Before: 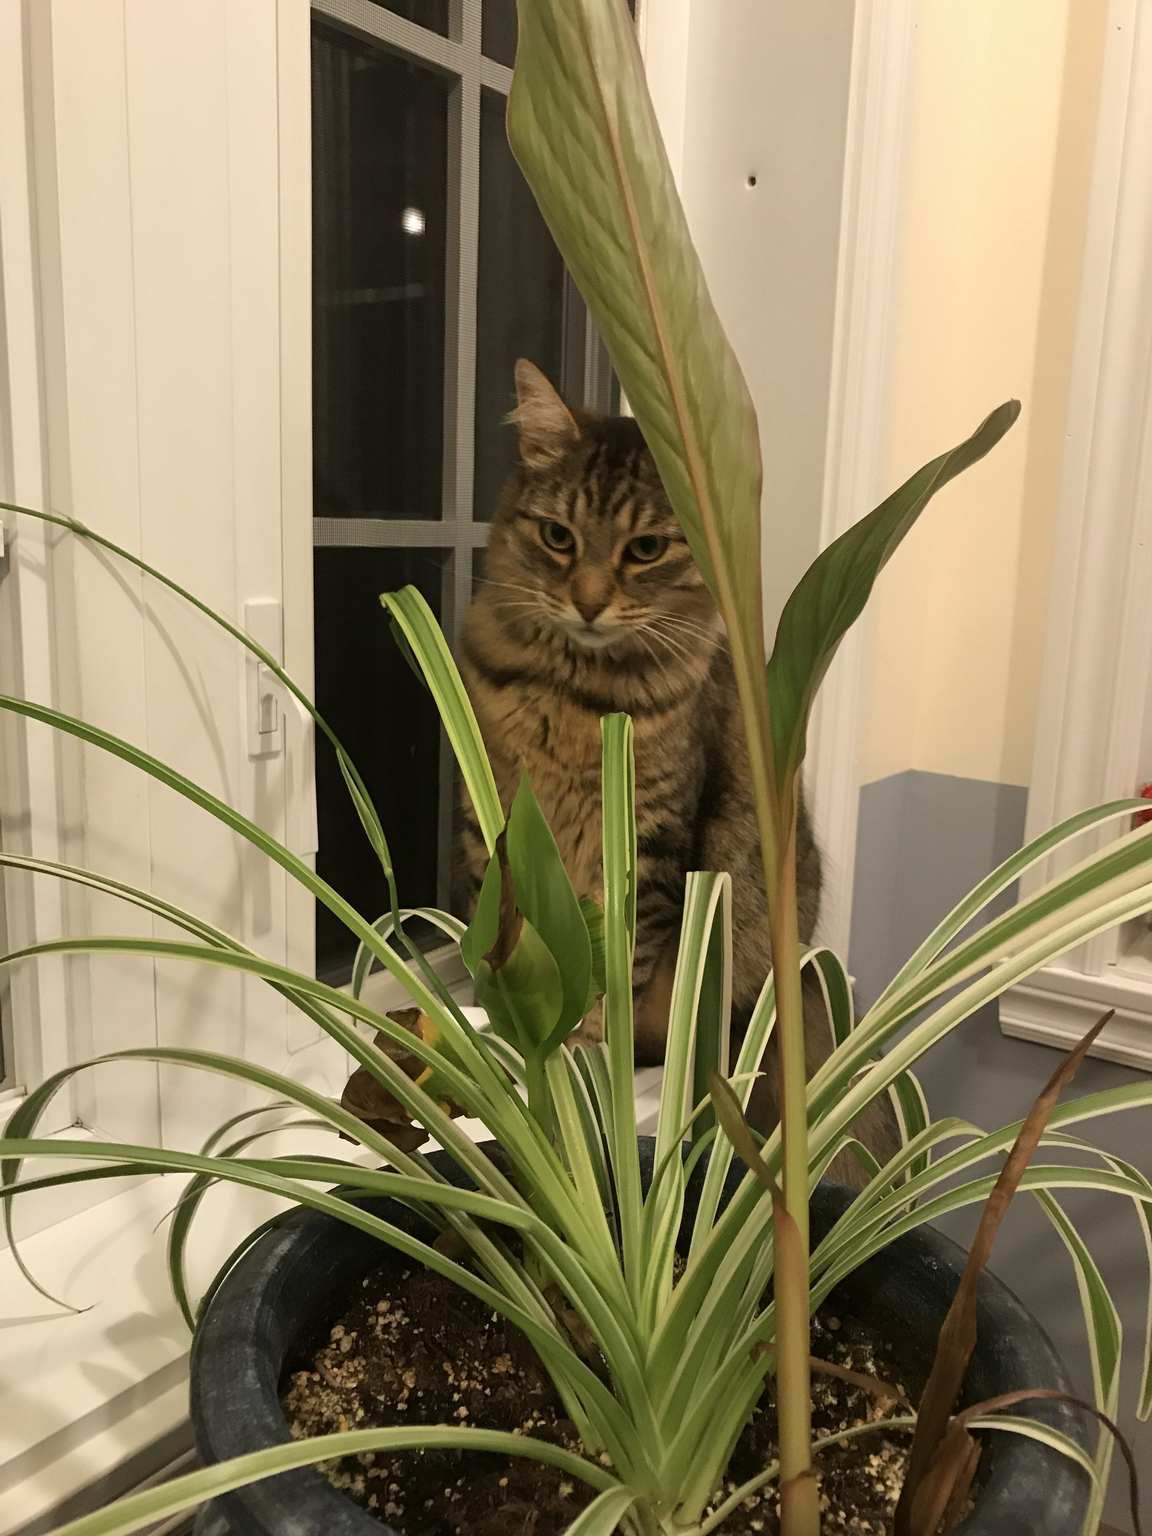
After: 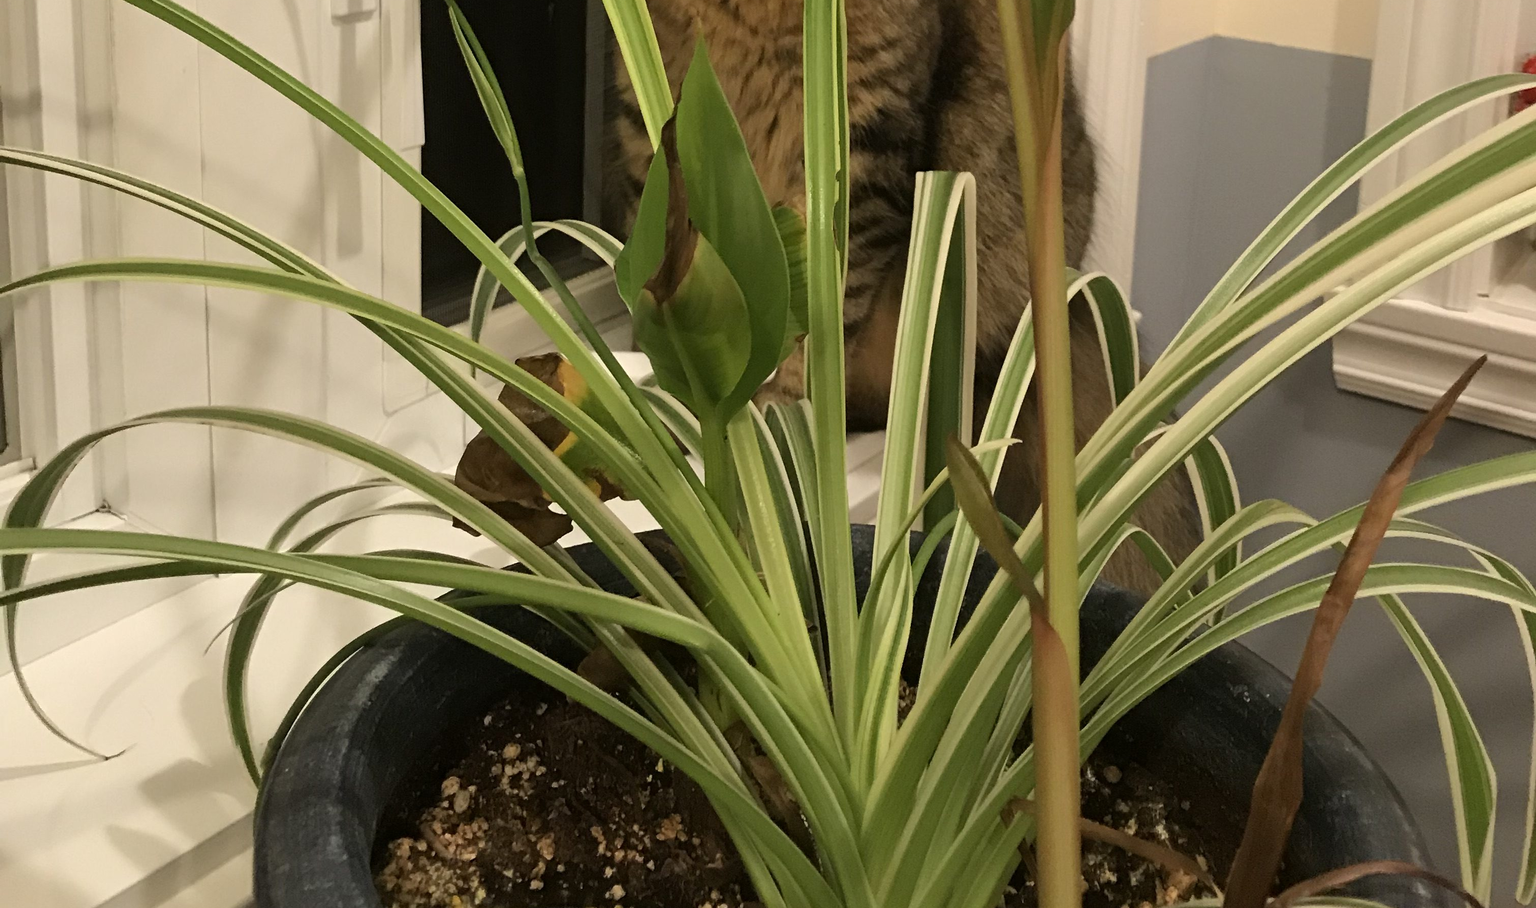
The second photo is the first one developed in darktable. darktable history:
crop and rotate: top 48.409%, bottom 7.204%
